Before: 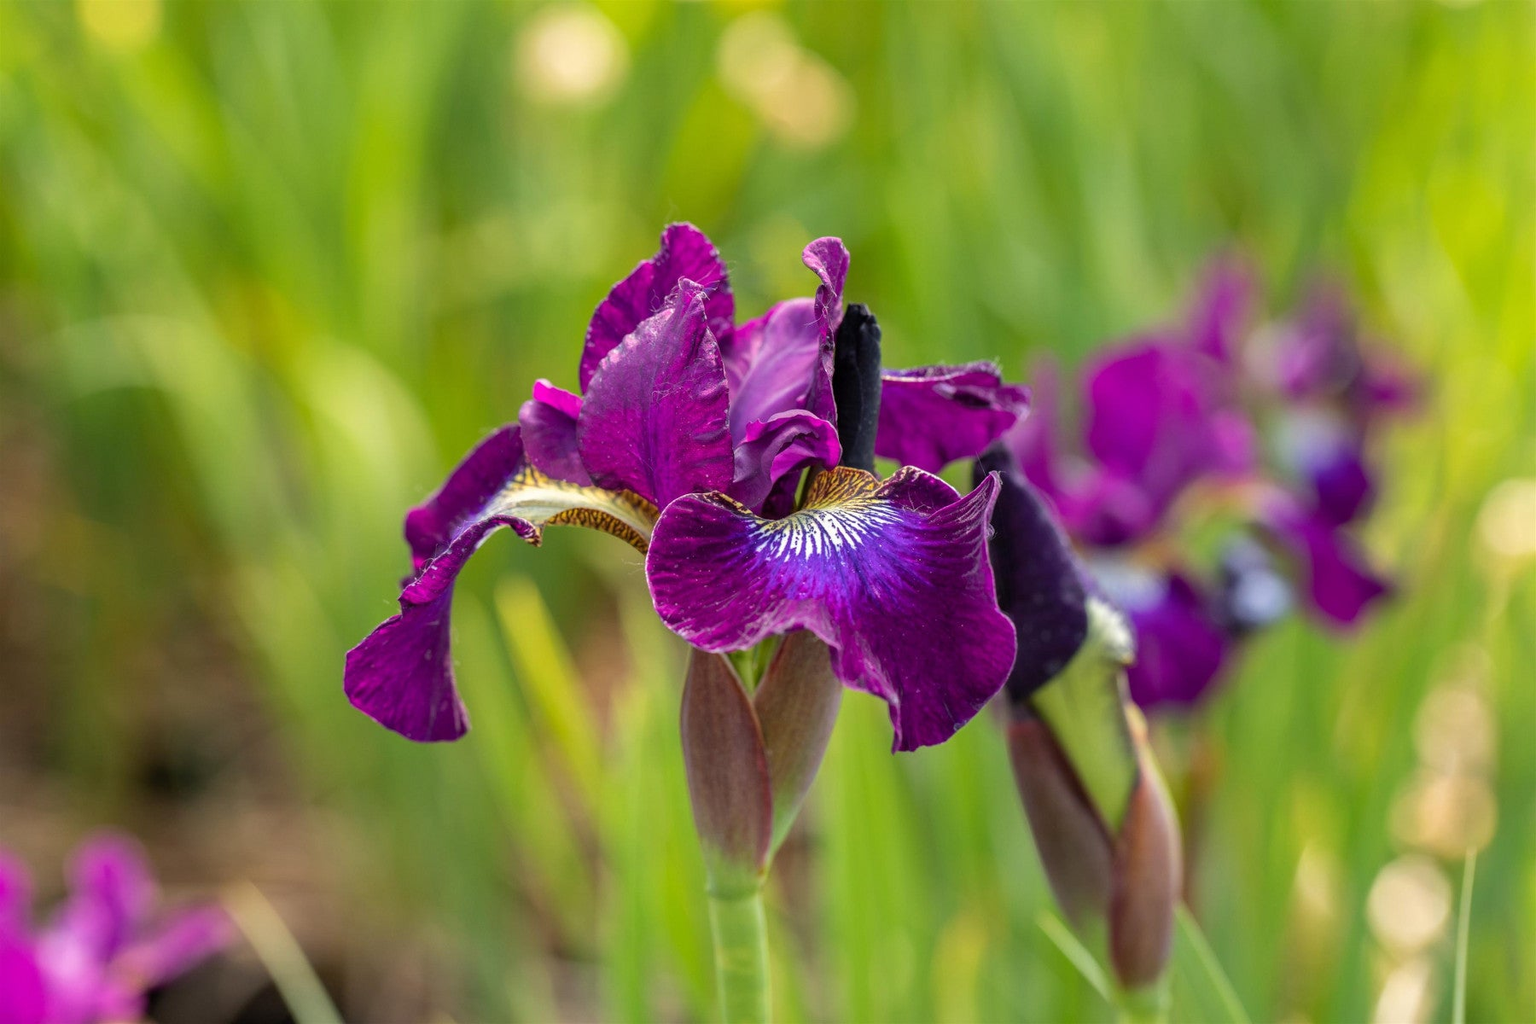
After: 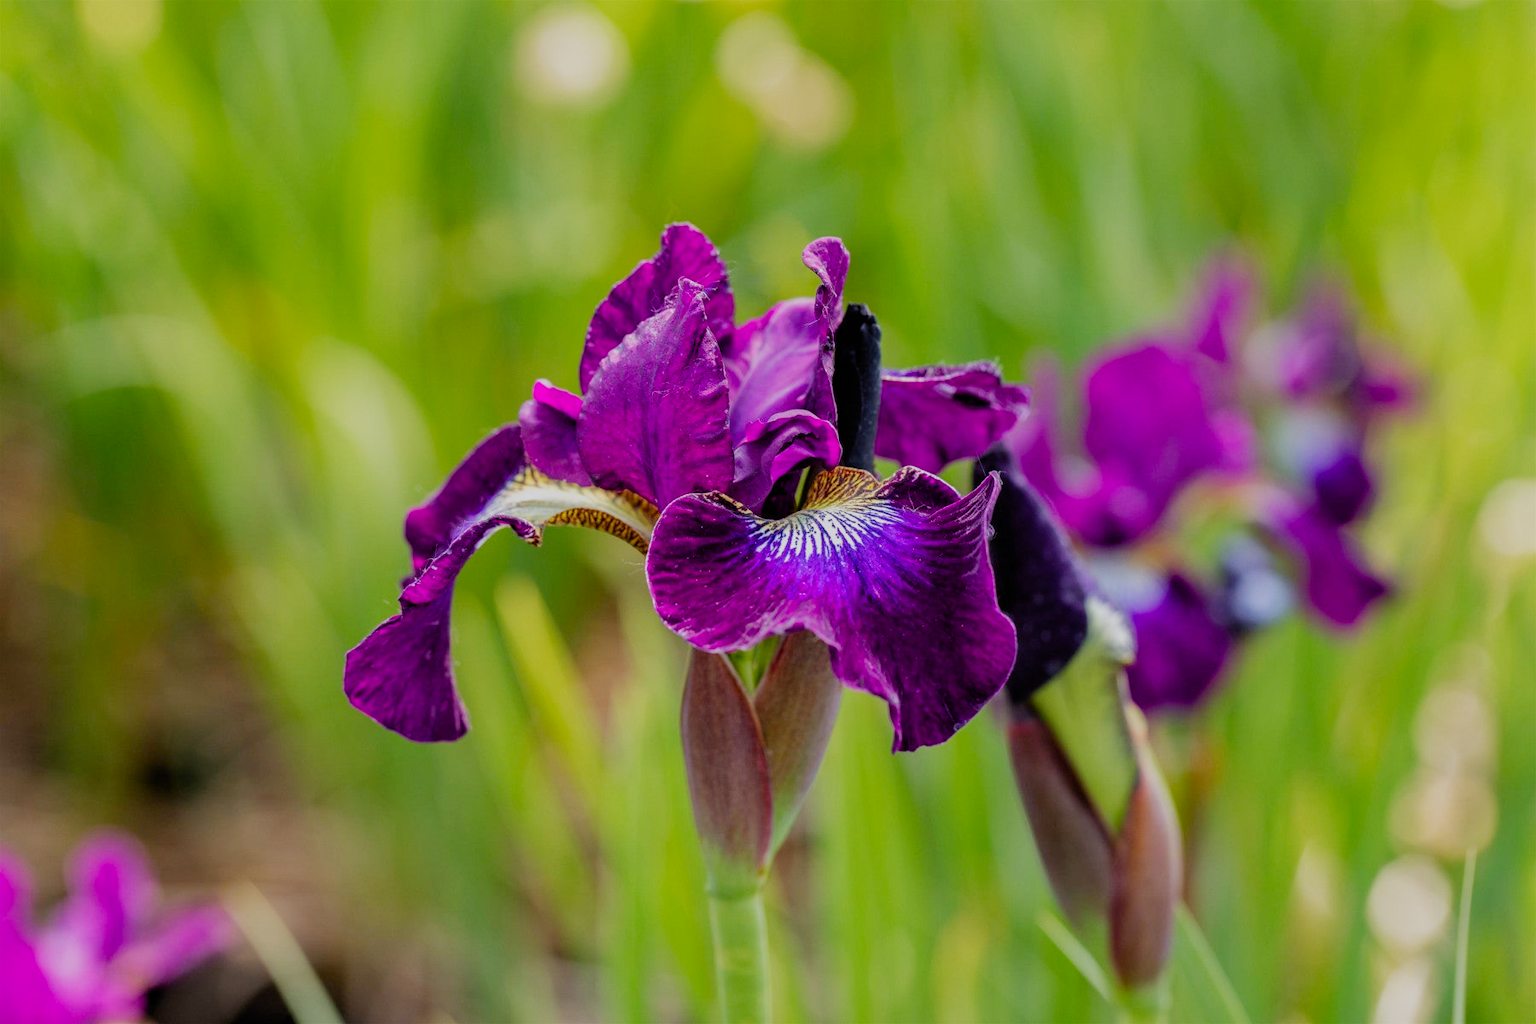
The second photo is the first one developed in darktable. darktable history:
filmic rgb: black relative exposure -7.65 EV, white relative exposure 4.56 EV, hardness 3.61, preserve chrominance no, color science v5 (2021)
contrast brightness saturation: saturation 0.177
color calibration: illuminant as shot in camera, x 0.358, y 0.373, temperature 4628.91 K
